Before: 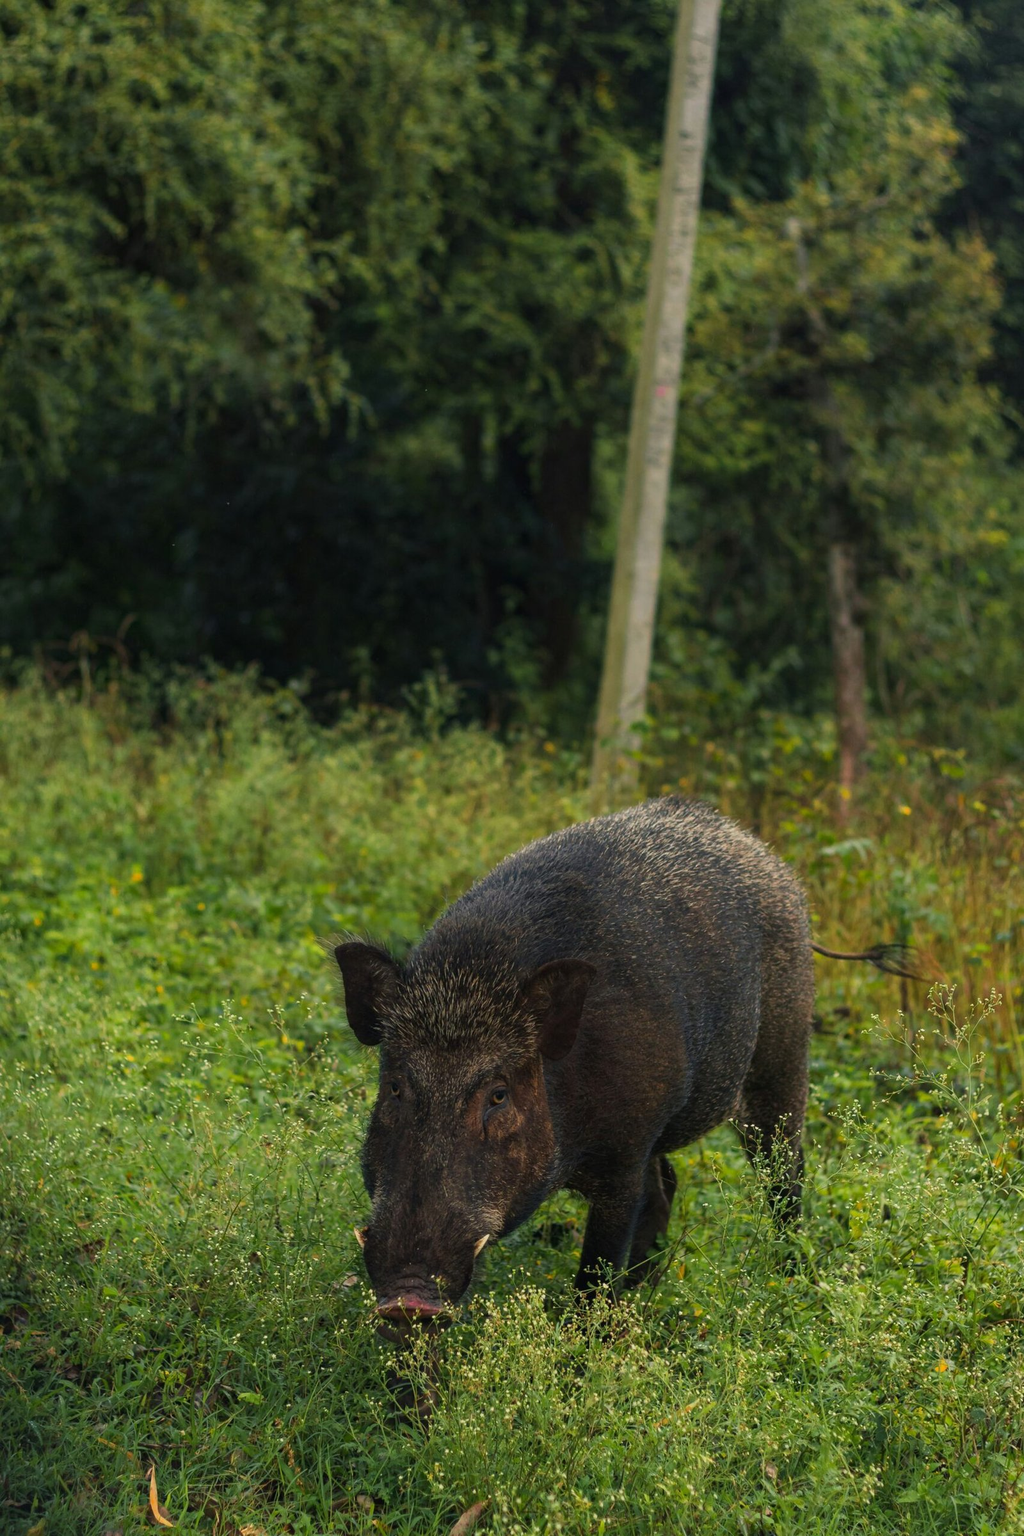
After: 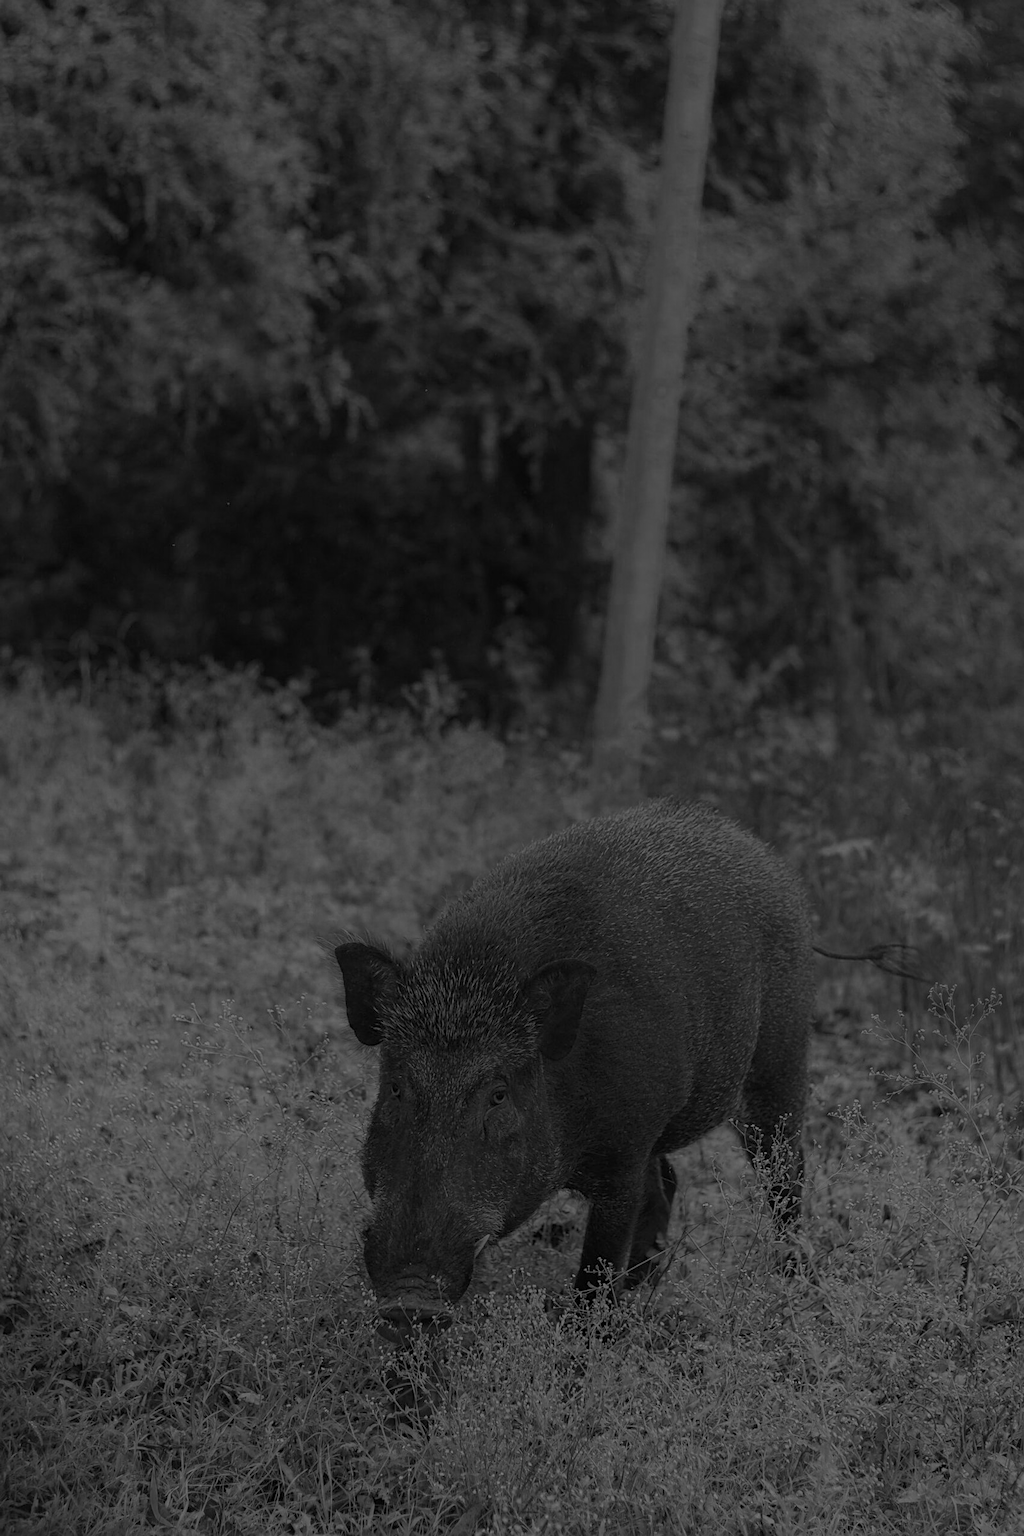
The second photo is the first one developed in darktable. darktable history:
bloom: threshold 82.5%, strength 16.25%
sharpen: on, module defaults
white balance: red 1.029, blue 0.92
color correction: highlights a* 17.94, highlights b* 35.39, shadows a* 1.48, shadows b* 6.42, saturation 1.01
color zones: curves: ch0 [(0.002, 0.429) (0.121, 0.212) (0.198, 0.113) (0.276, 0.344) (0.331, 0.541) (0.41, 0.56) (0.482, 0.289) (0.619, 0.227) (0.721, 0.18) (0.821, 0.435) (0.928, 0.555) (1, 0.587)]; ch1 [(0, 0) (0.143, 0) (0.286, 0) (0.429, 0) (0.571, 0) (0.714, 0) (0.857, 0)]
